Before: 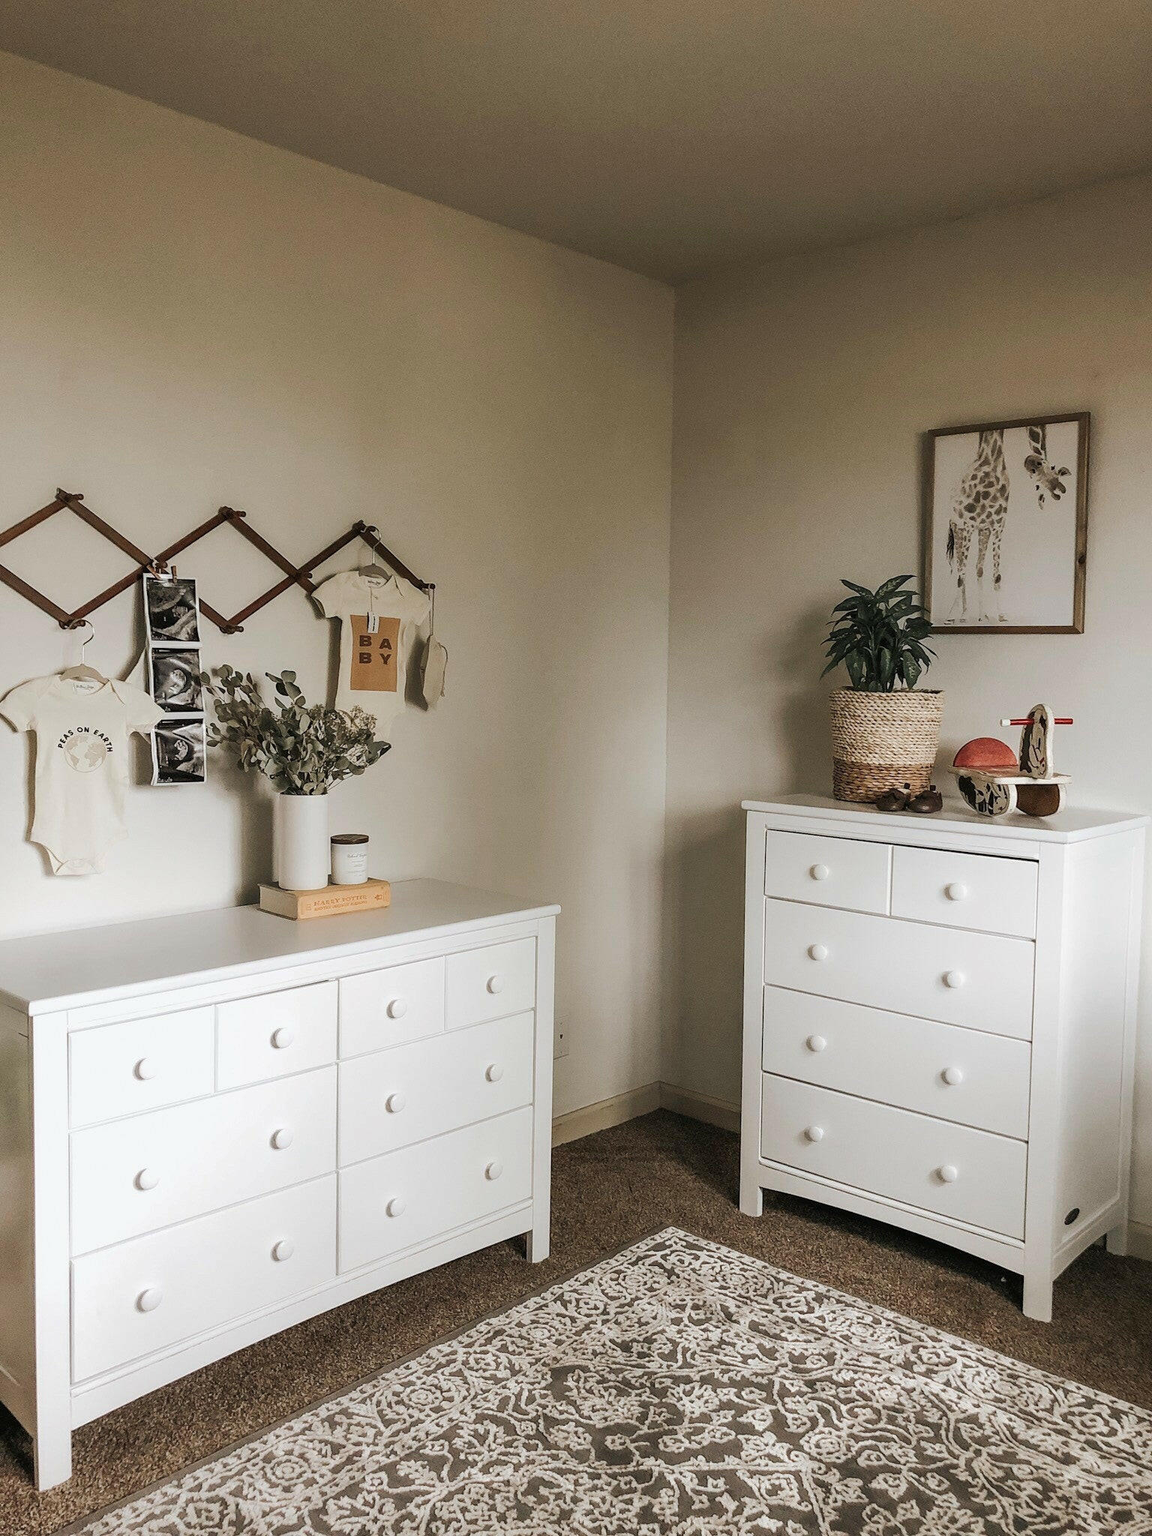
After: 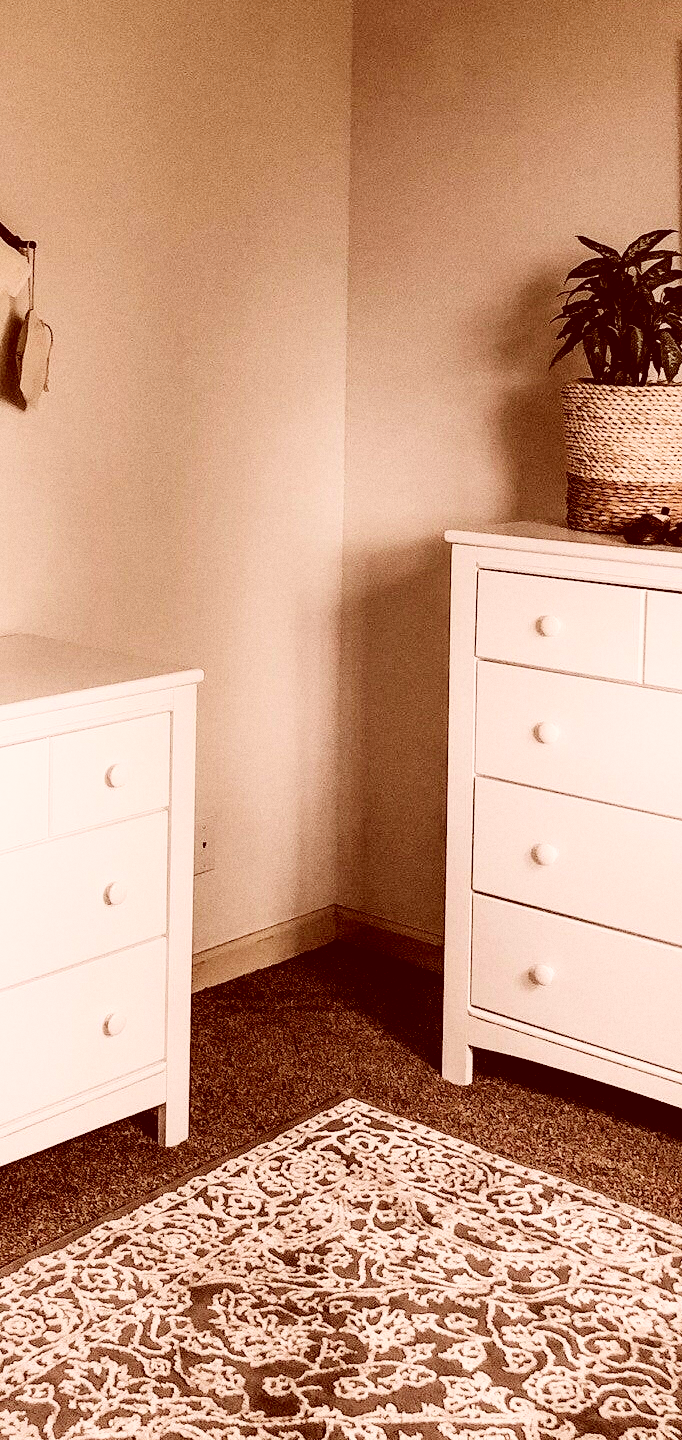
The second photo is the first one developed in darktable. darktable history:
crop: left 35.432%, top 26.233%, right 20.145%, bottom 3.432%
filmic rgb: black relative exposure -4 EV, white relative exposure 3 EV, hardness 3.02, contrast 1.5
exposure: black level correction 0.001, exposure 0.5 EV, compensate exposure bias true, compensate highlight preservation false
color correction: highlights a* 9.03, highlights b* 8.71, shadows a* 40, shadows b* 40, saturation 0.8
grain: coarseness 22.88 ISO
